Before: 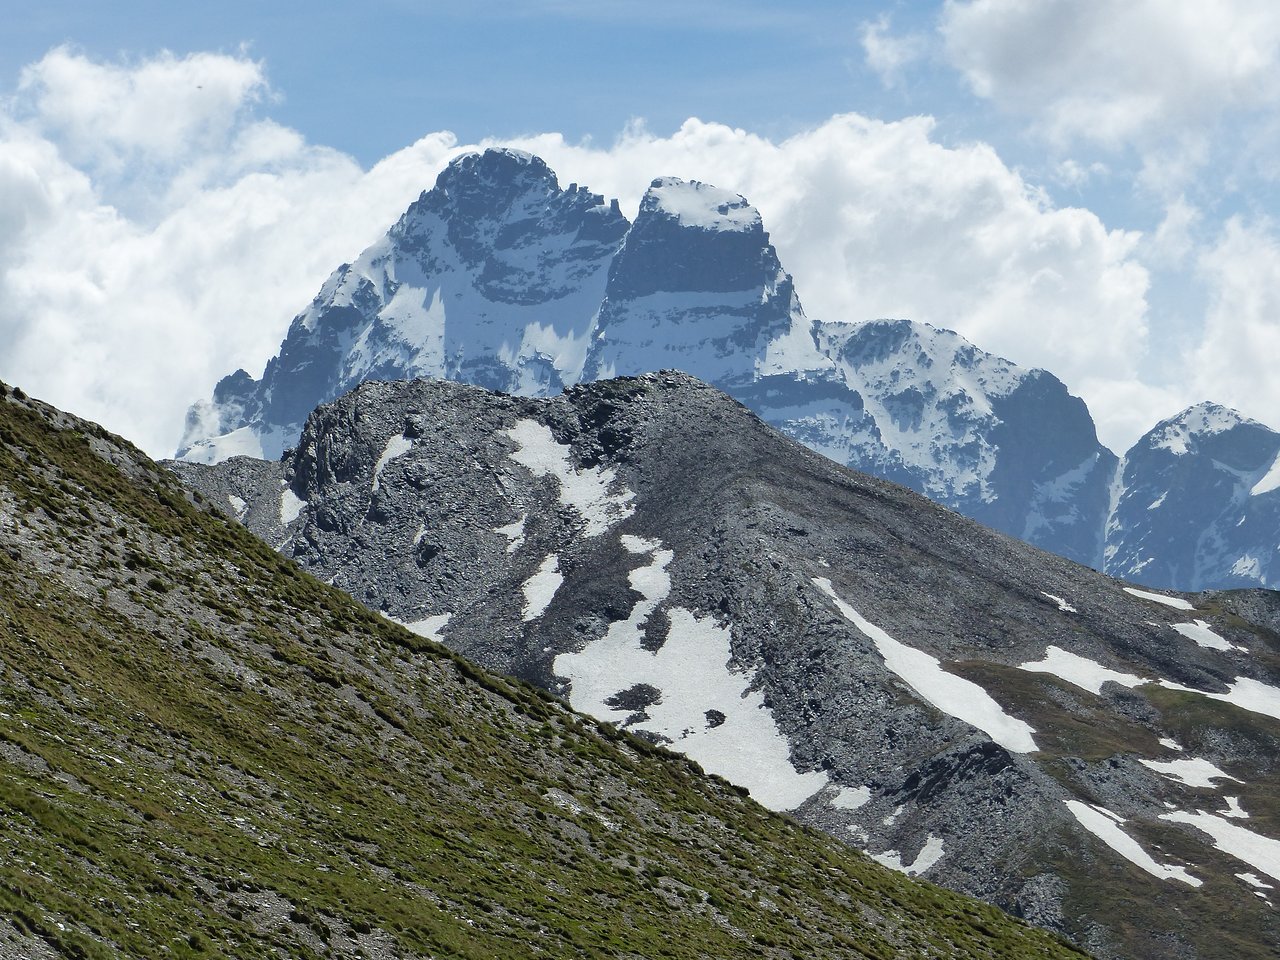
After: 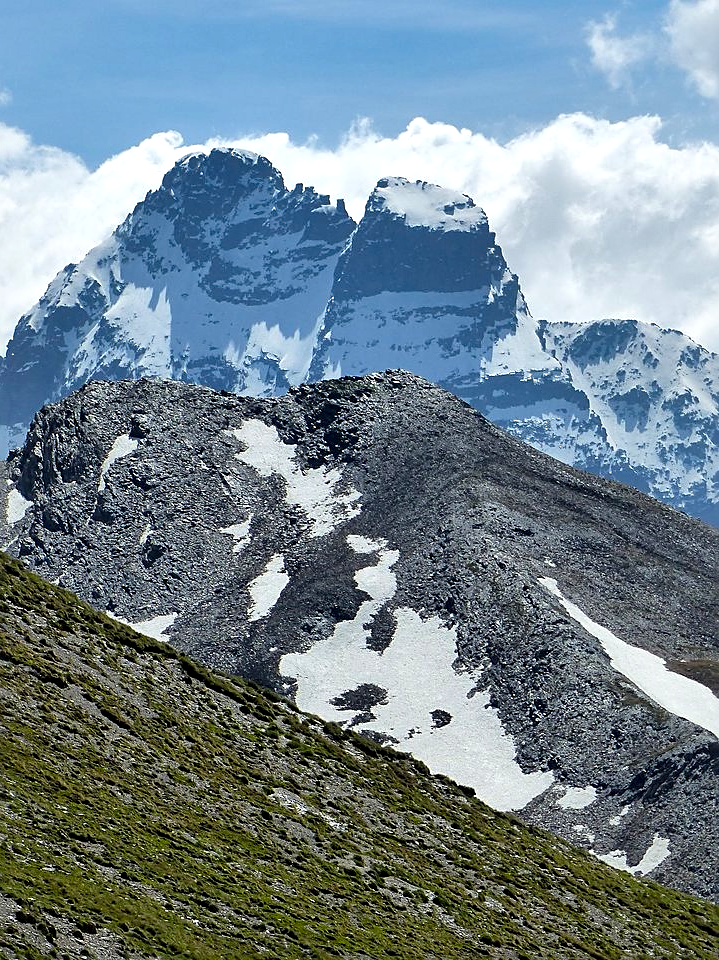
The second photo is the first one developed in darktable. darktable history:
crop: left 21.463%, right 22.361%
contrast equalizer: octaves 7, y [[0.6 ×6], [0.55 ×6], [0 ×6], [0 ×6], [0 ×6]], mix 0.138
sharpen: on, module defaults
local contrast: mode bilateral grid, contrast 25, coarseness 61, detail 152%, midtone range 0.2
color balance rgb: perceptual saturation grading › global saturation 19.371%, global vibrance 20%
